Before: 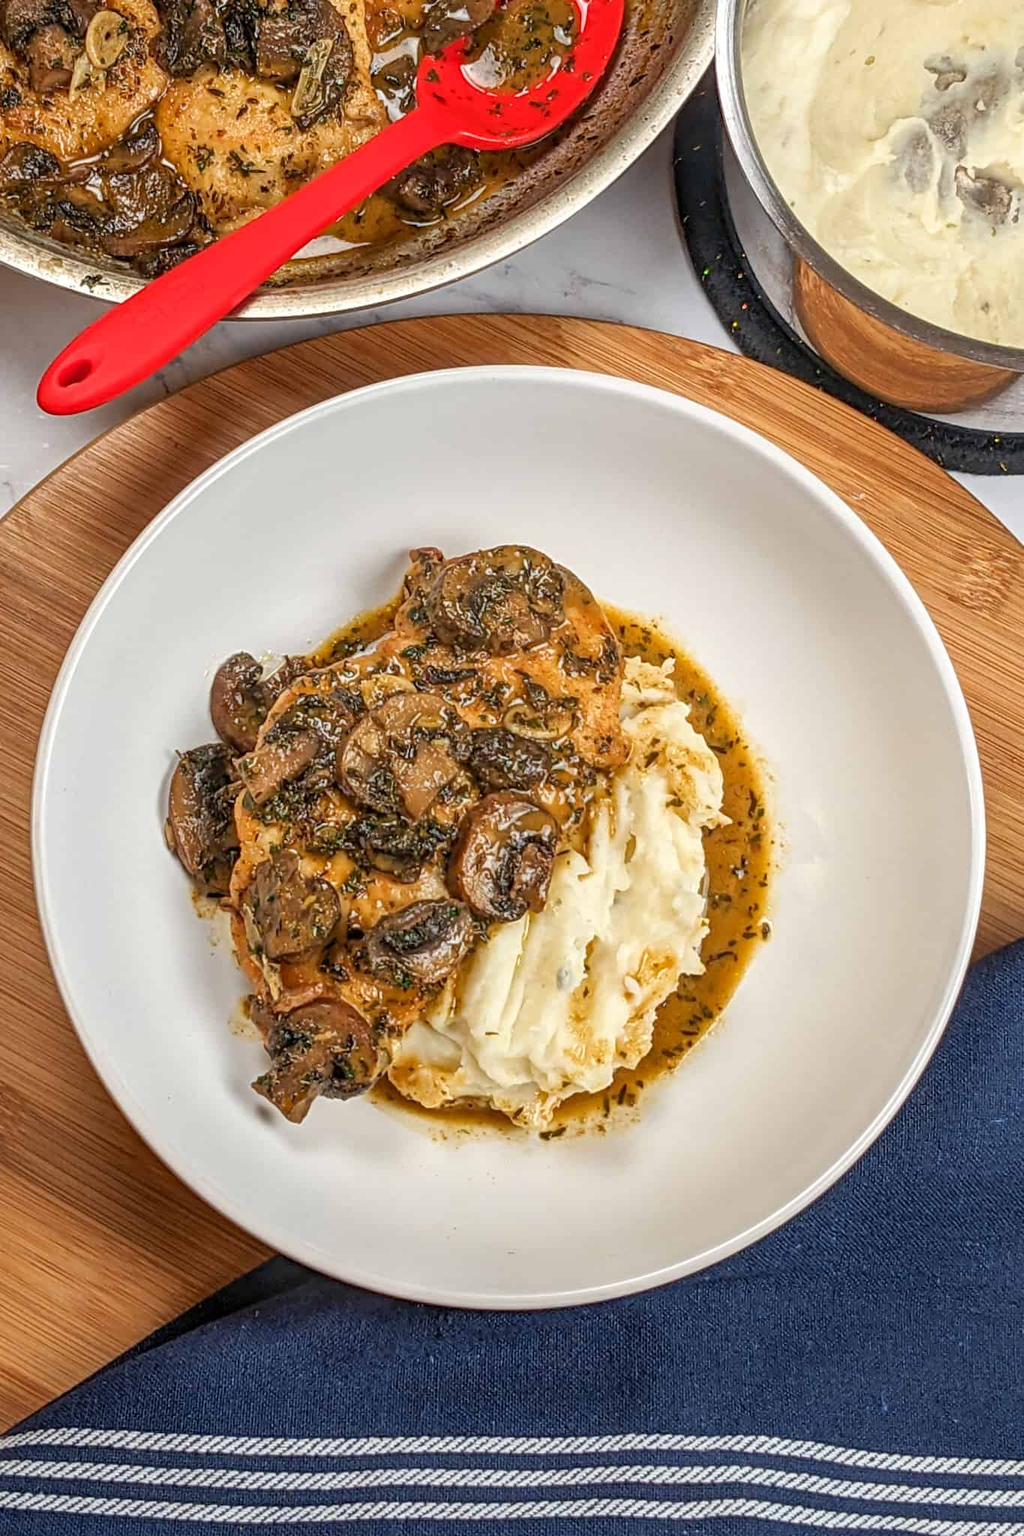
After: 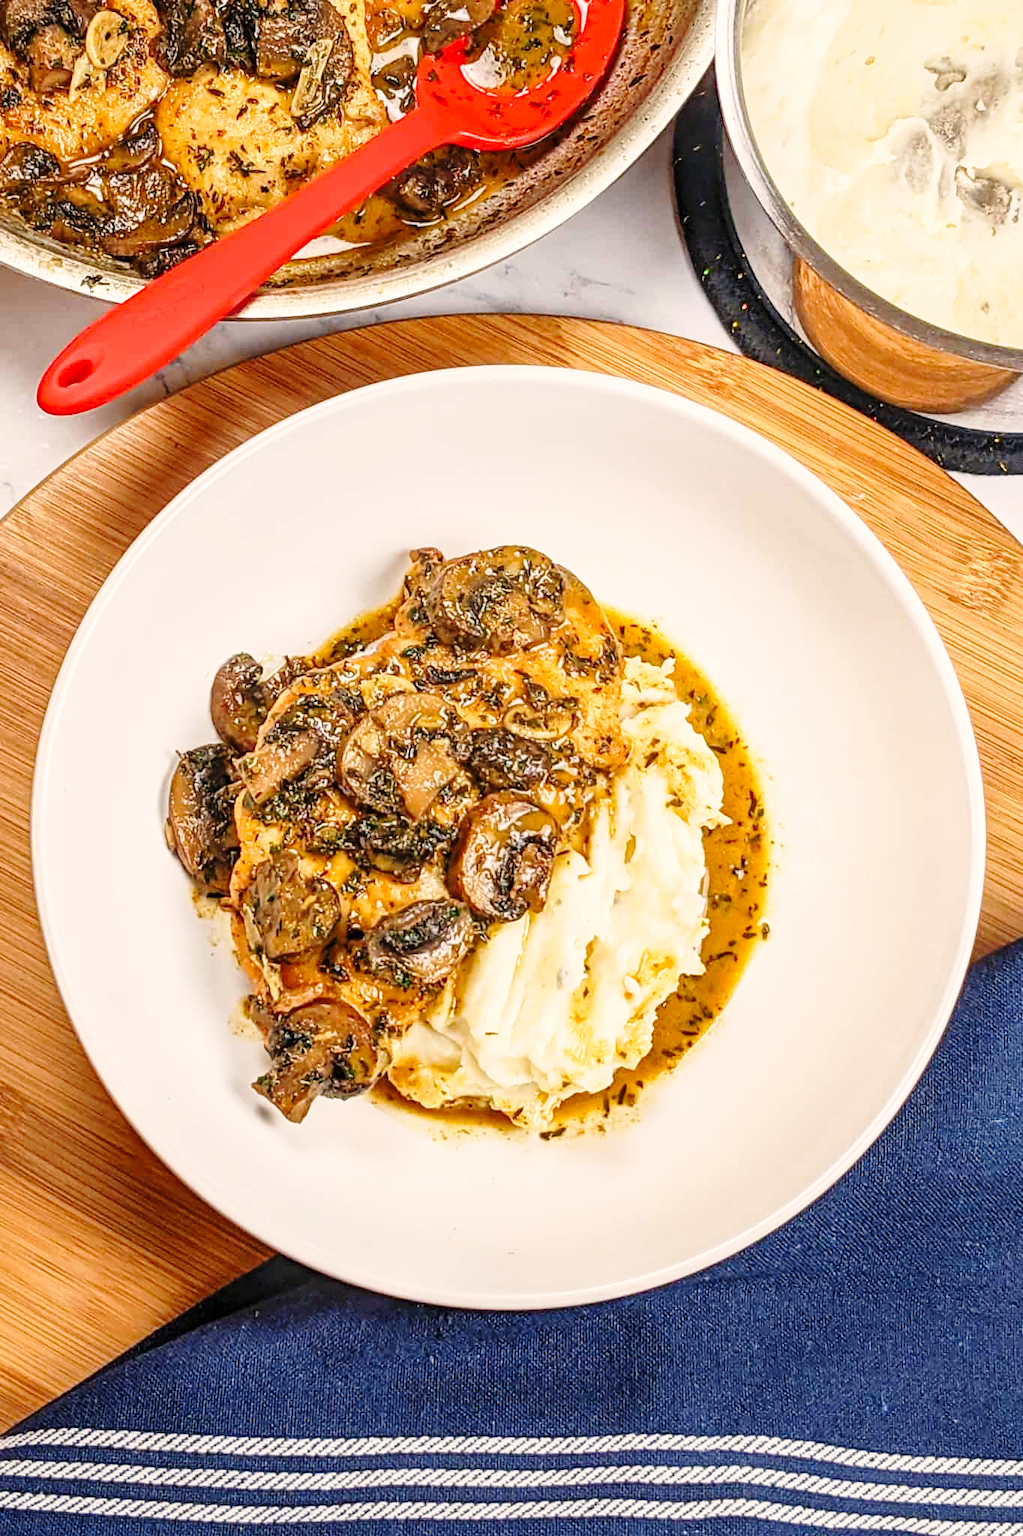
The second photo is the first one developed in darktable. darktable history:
base curve: curves: ch0 [(0, 0) (0.028, 0.03) (0.121, 0.232) (0.46, 0.748) (0.859, 0.968) (1, 1)], preserve colors none
color correction: highlights a* 3.84, highlights b* 5.07
